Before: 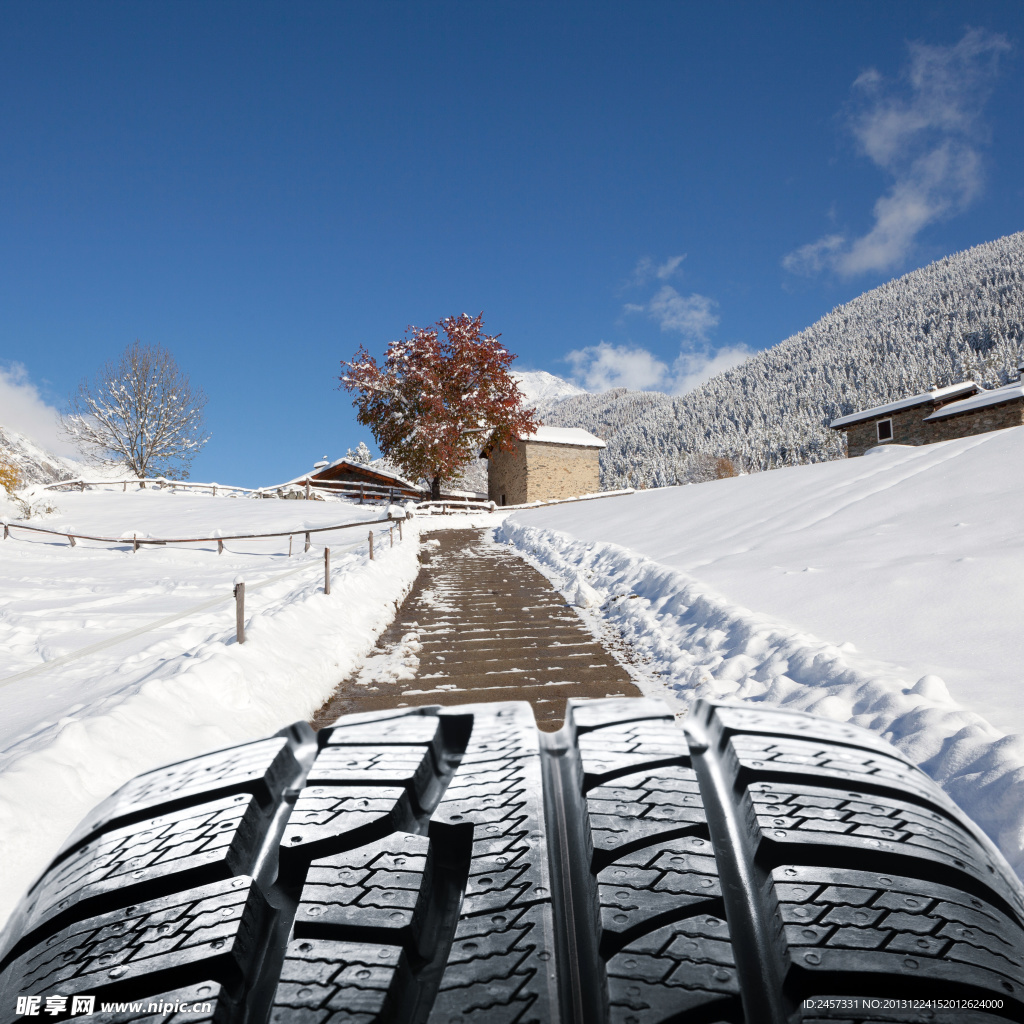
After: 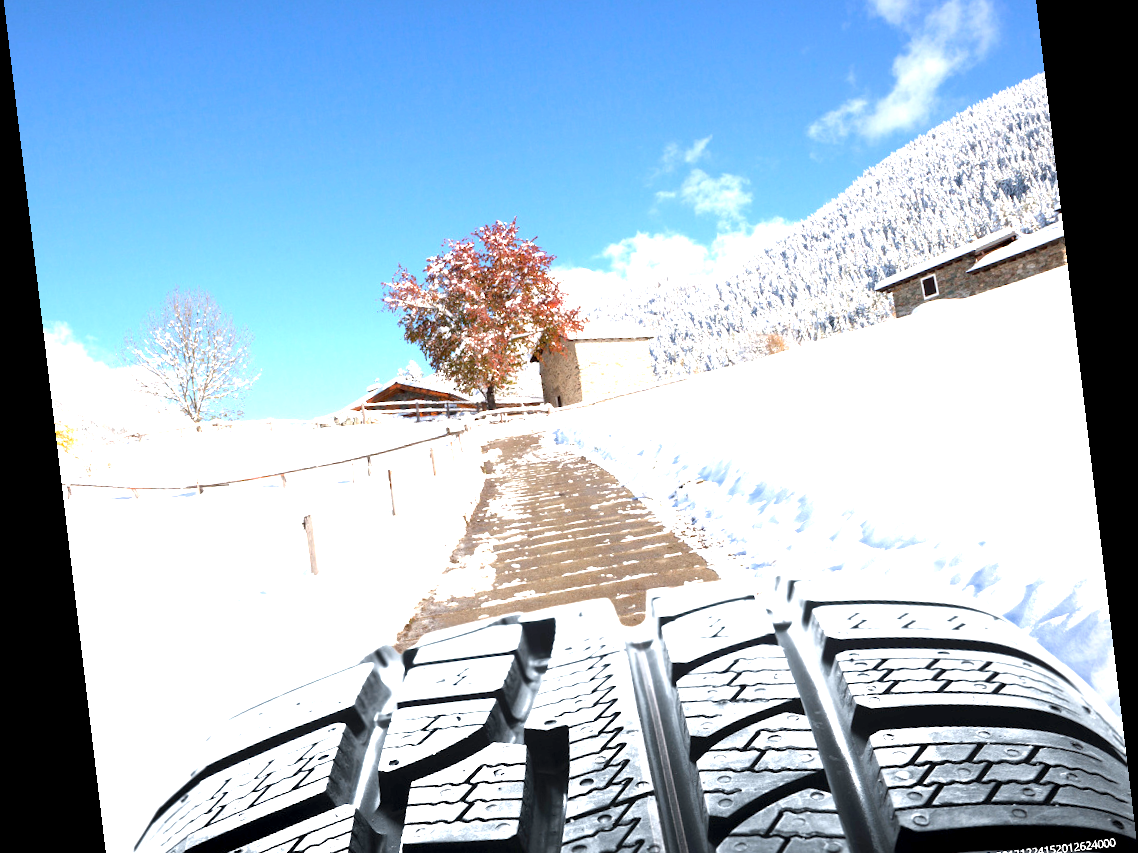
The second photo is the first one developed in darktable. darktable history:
crop: top 13.819%, bottom 11.169%
exposure: black level correction 0.001, exposure 1.822 EV, compensate exposure bias true, compensate highlight preservation false
rotate and perspective: rotation -6.83°, automatic cropping off
